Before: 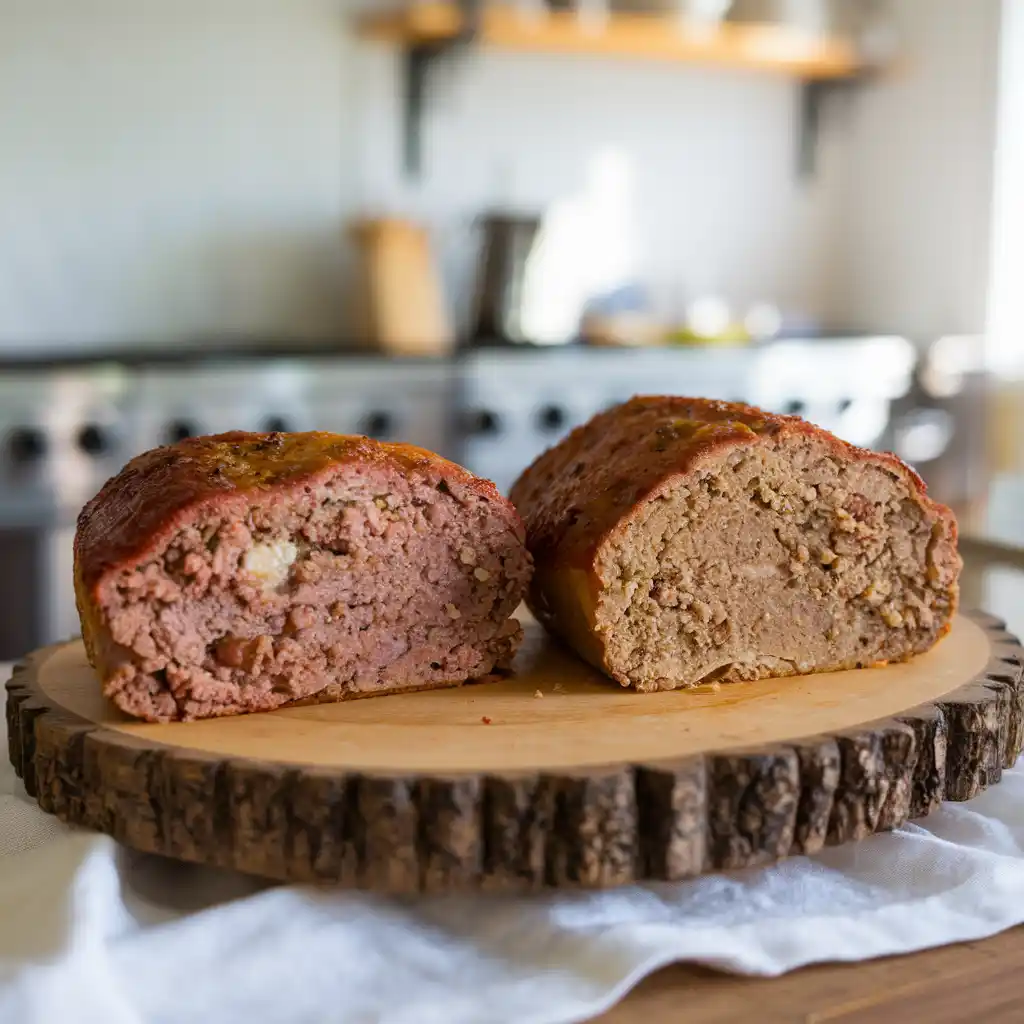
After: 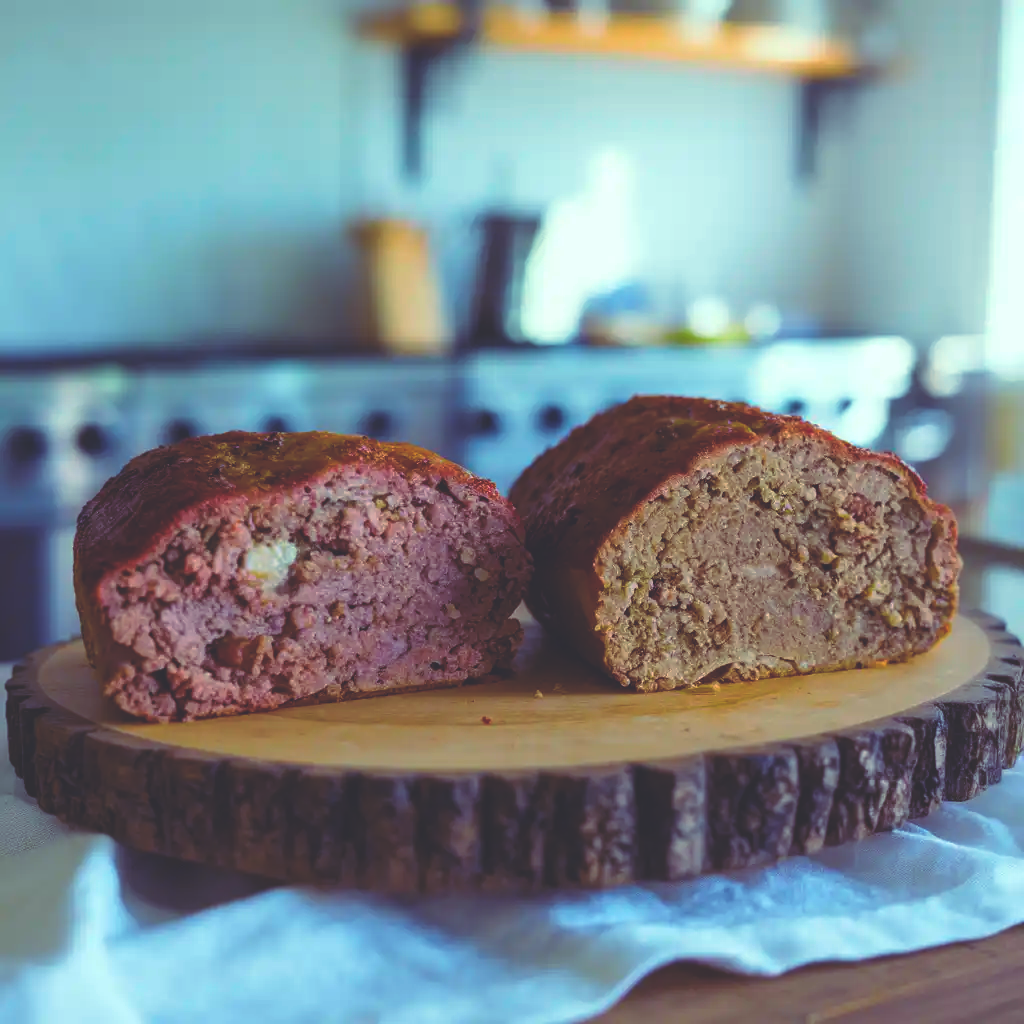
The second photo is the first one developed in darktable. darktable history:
rgb curve: curves: ch0 [(0, 0.186) (0.314, 0.284) (0.576, 0.466) (0.805, 0.691) (0.936, 0.886)]; ch1 [(0, 0.186) (0.314, 0.284) (0.581, 0.534) (0.771, 0.746) (0.936, 0.958)]; ch2 [(0, 0.216) (0.275, 0.39) (1, 1)], mode RGB, independent channels, compensate middle gray true, preserve colors none
color balance rgb: linear chroma grading › global chroma 15%, perceptual saturation grading › global saturation 30%
